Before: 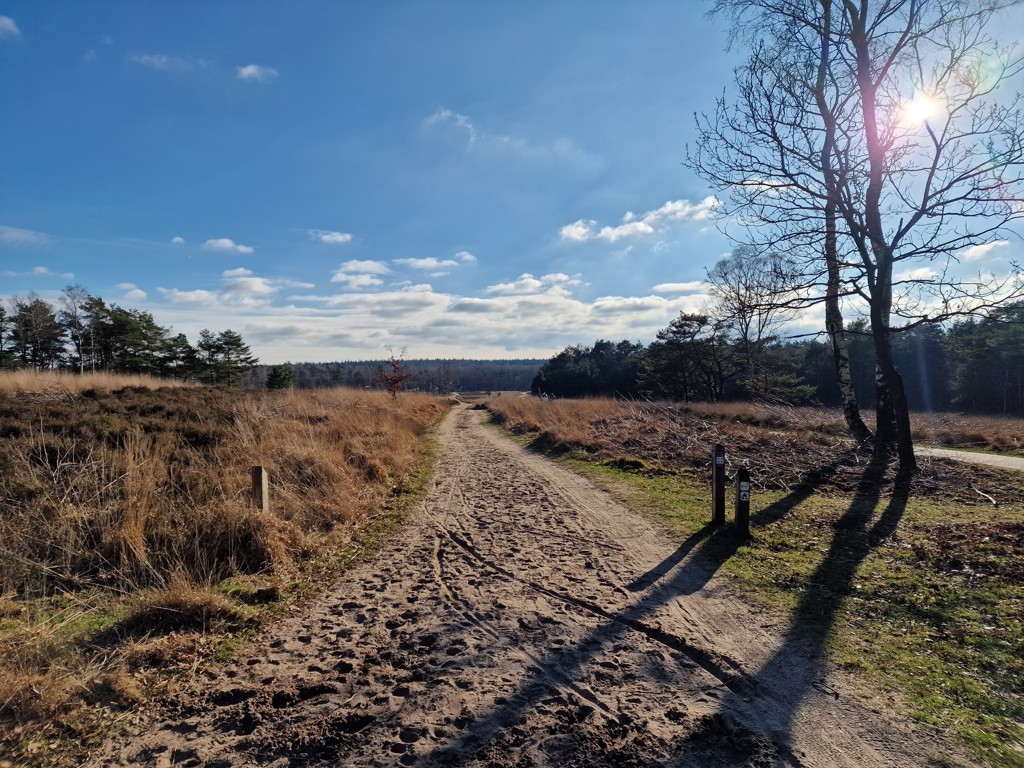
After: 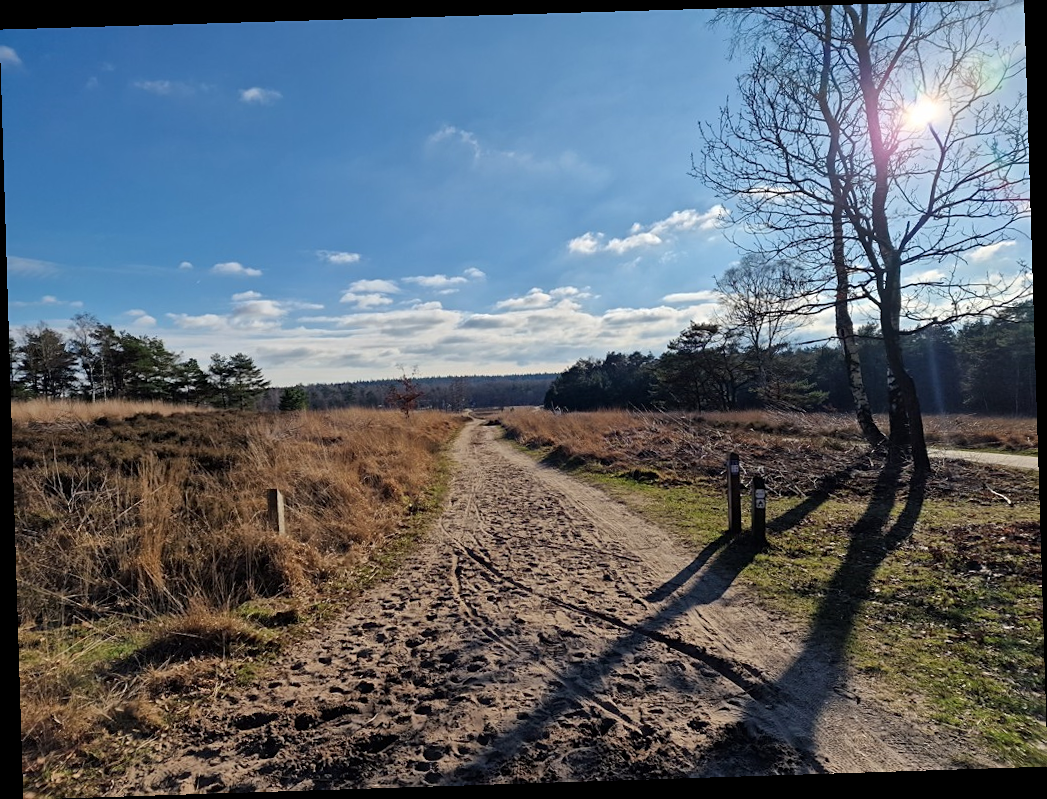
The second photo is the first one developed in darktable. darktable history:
rotate and perspective: rotation -1.77°, lens shift (horizontal) 0.004, automatic cropping off
sharpen: amount 0.2
